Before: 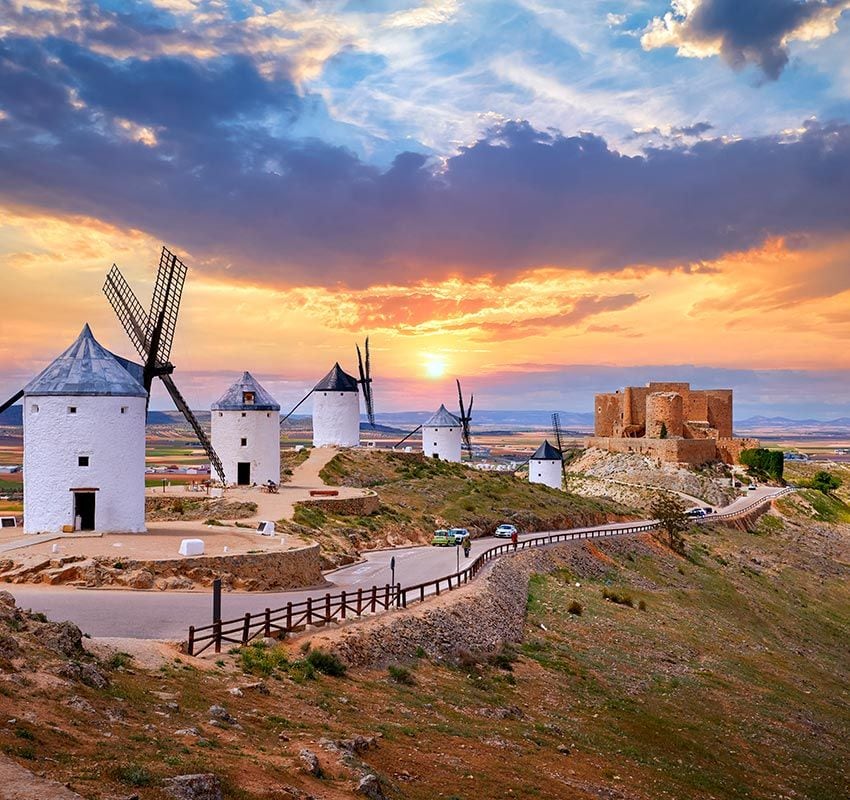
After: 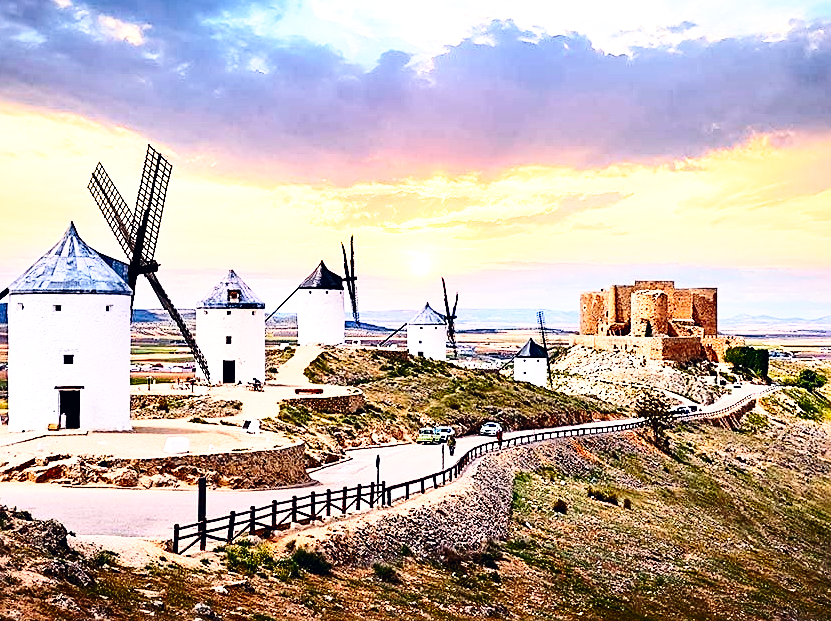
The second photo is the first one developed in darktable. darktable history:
base curve: curves: ch0 [(0, 0) (0.028, 0.03) (0.121, 0.232) (0.46, 0.748) (0.859, 0.968) (1, 1)], preserve colors none
color correction: highlights a* 0.508, highlights b* 2.7, shadows a* -1.11, shadows b* -4.5
tone equalizer: -8 EV -1.11 EV, -7 EV -0.983 EV, -6 EV -0.877 EV, -5 EV -0.581 EV, -3 EV 0.607 EV, -2 EV 0.839 EV, -1 EV 1.01 EV, +0 EV 1.06 EV, edges refinement/feathering 500, mask exposure compensation -1.57 EV, preserve details no
crop and rotate: left 1.909%, top 12.788%, right 0.218%, bottom 9.492%
contrast brightness saturation: contrast 0.219
sharpen: on, module defaults
